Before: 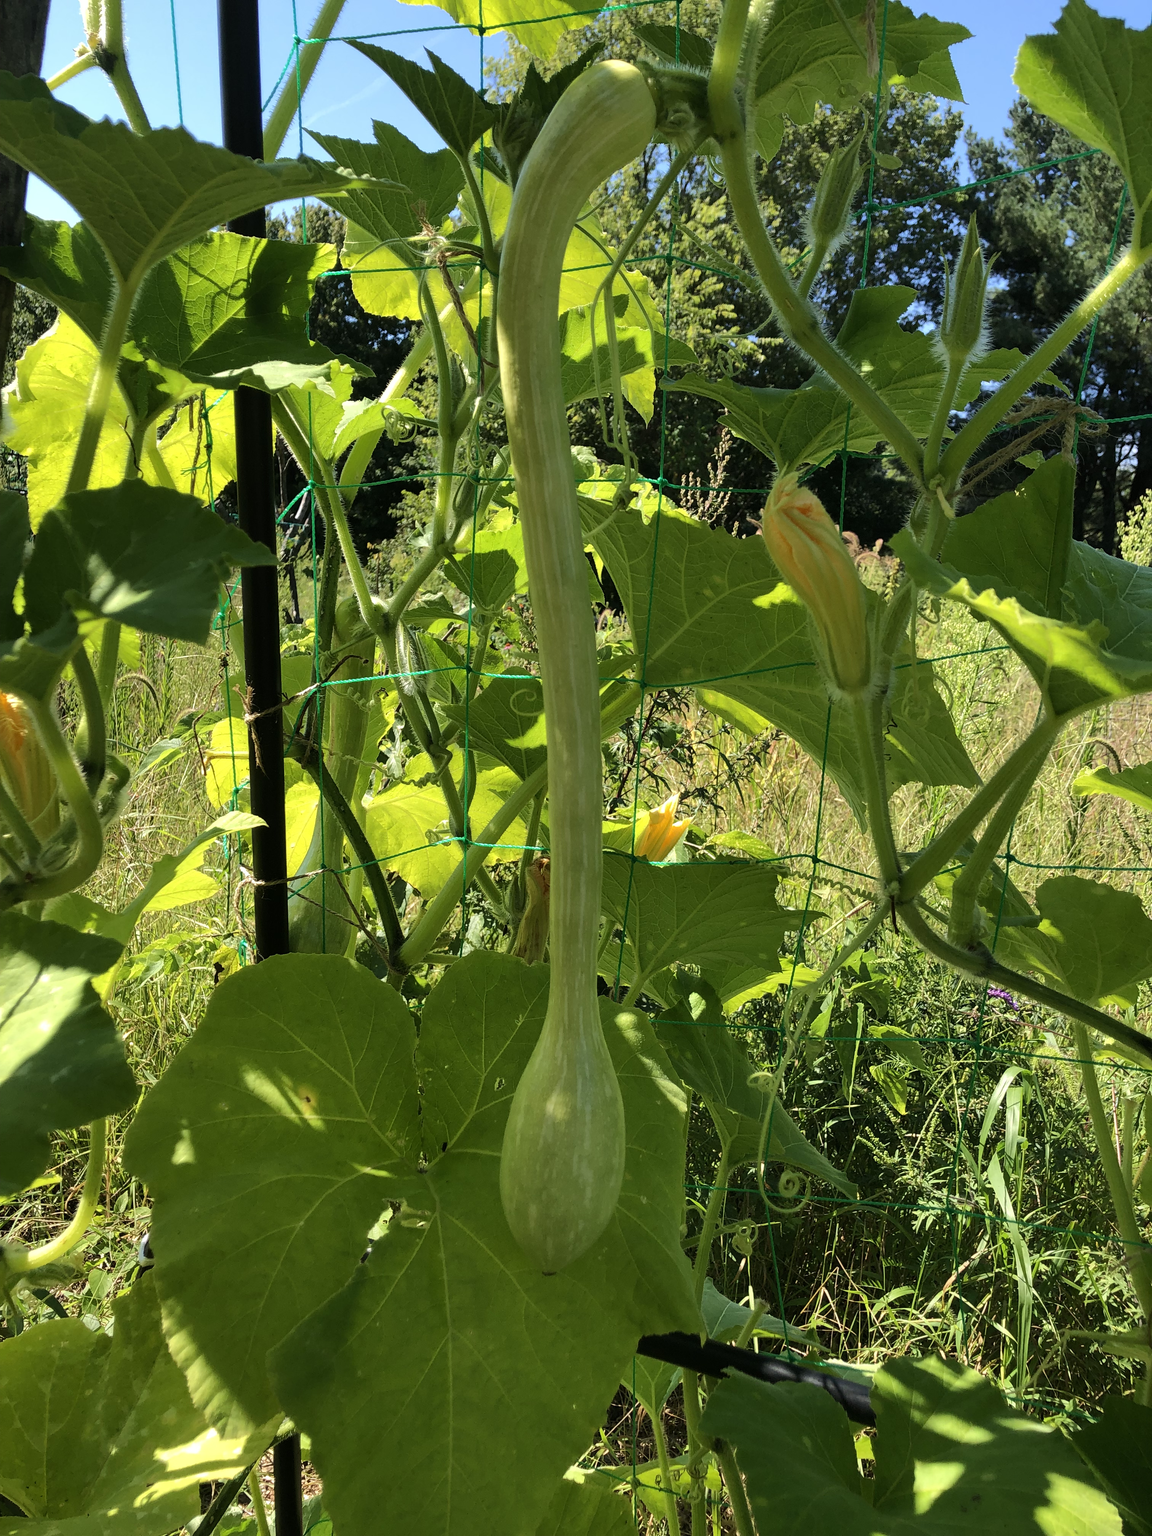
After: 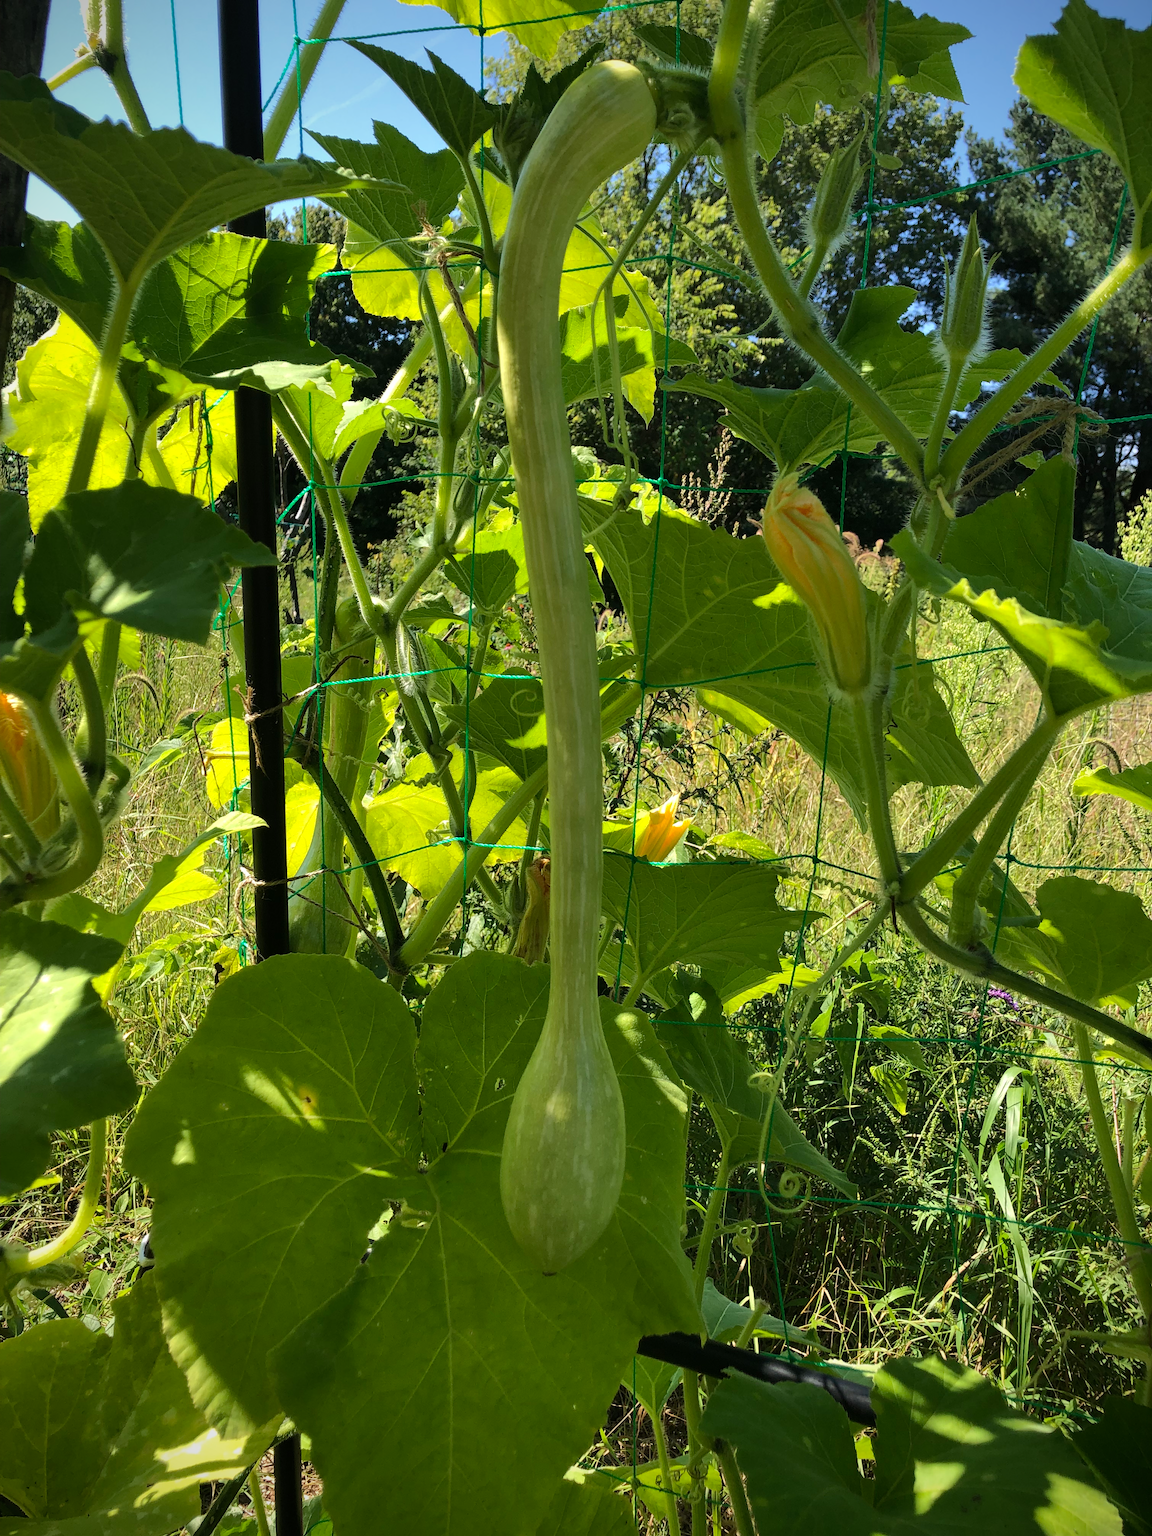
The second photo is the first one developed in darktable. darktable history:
vignetting: brightness -0.629, saturation -0.01, unbound false
